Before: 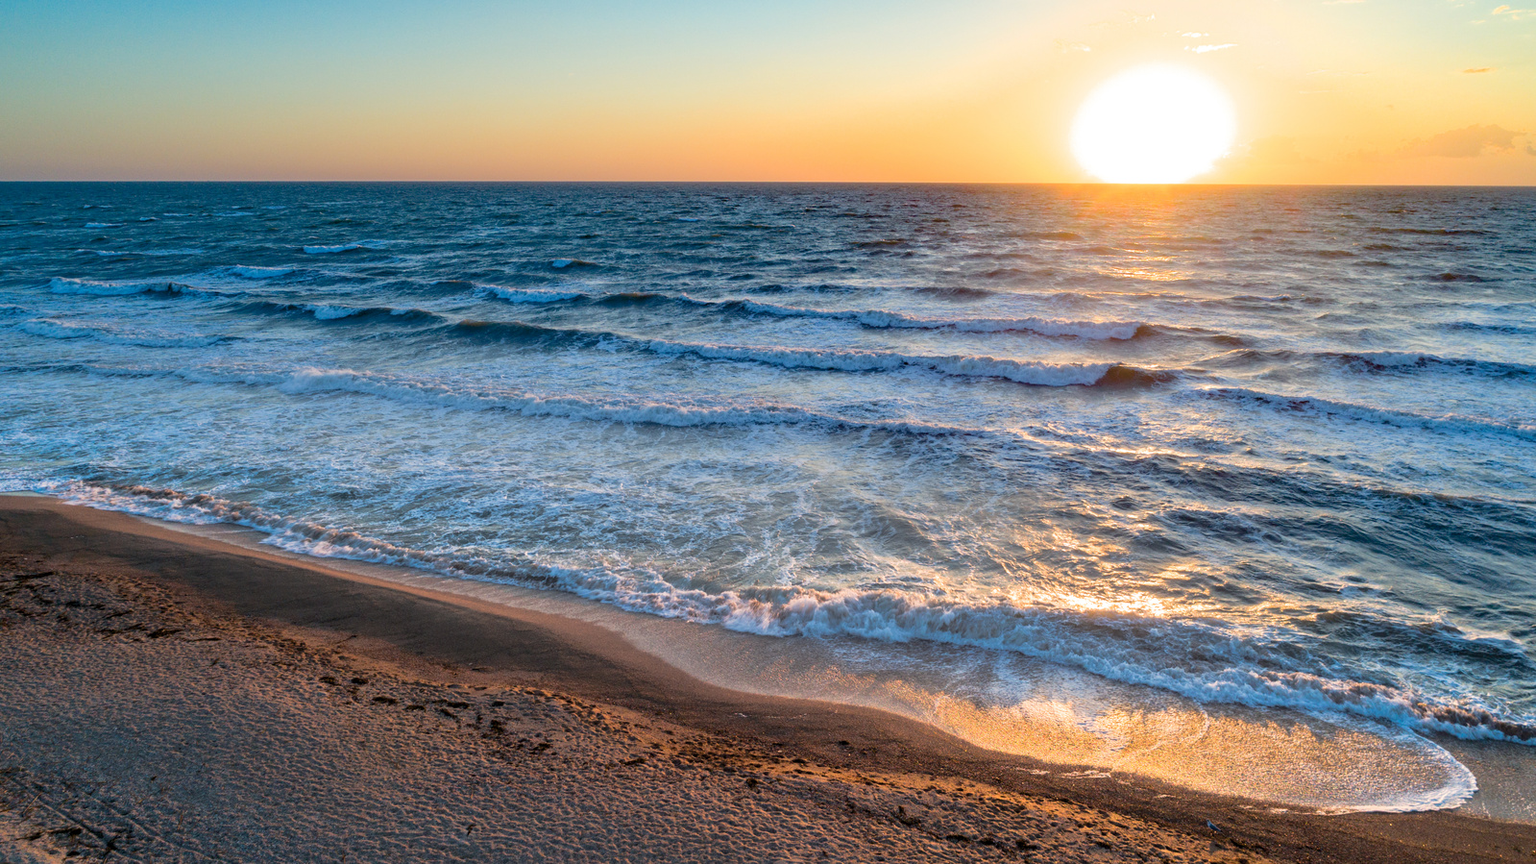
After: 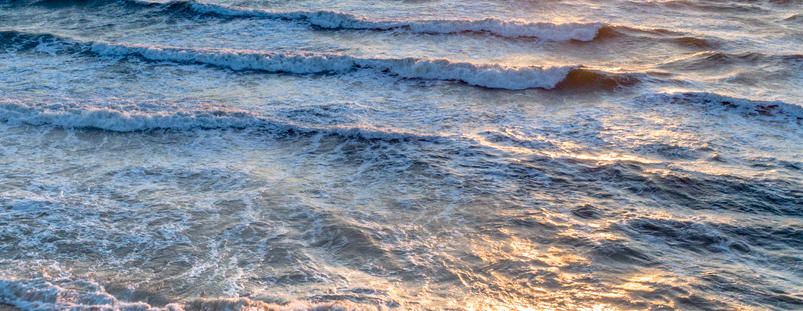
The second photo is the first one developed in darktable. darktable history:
crop: left 36.607%, top 34.735%, right 13.146%, bottom 30.611%
local contrast: on, module defaults
